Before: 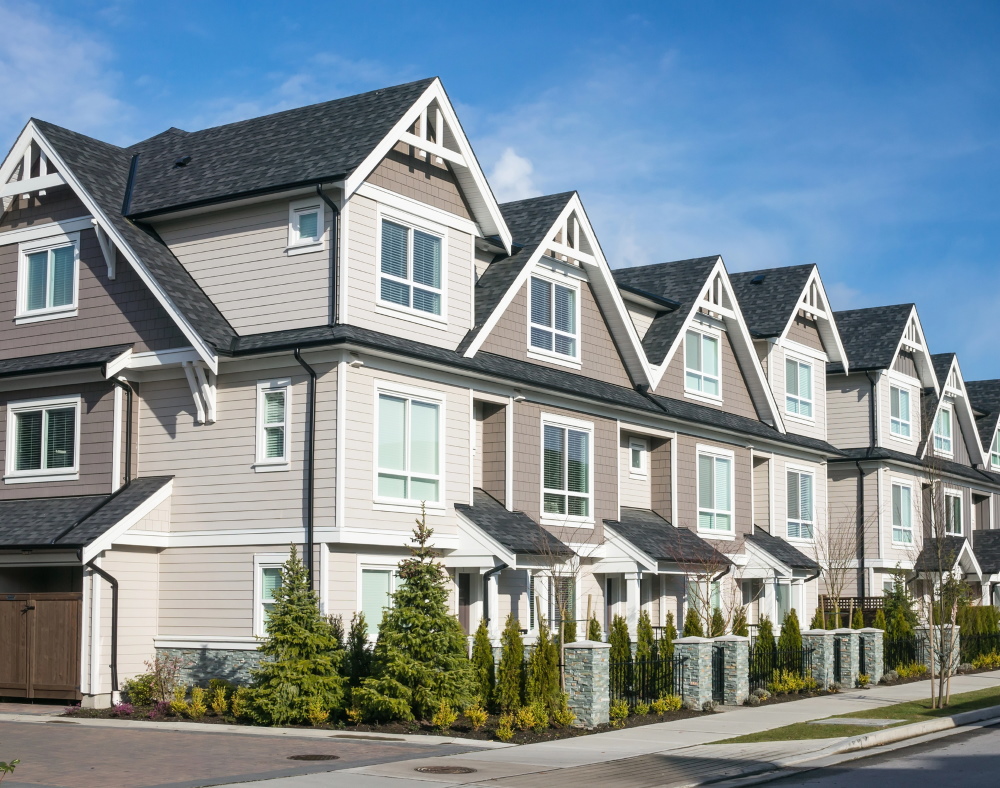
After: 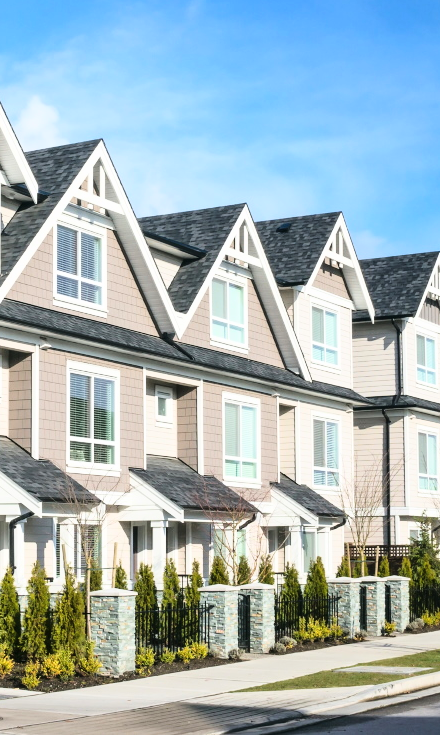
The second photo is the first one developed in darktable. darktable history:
base curve: curves: ch0 [(0, 0) (0.028, 0.03) (0.121, 0.232) (0.46, 0.748) (0.859, 0.968) (1, 1)]
color calibration: illuminant same as pipeline (D50), adaptation none (bypass), x 0.332, y 0.333, temperature 5011.02 K
crop: left 47.419%, top 6.721%, right 7.911%
